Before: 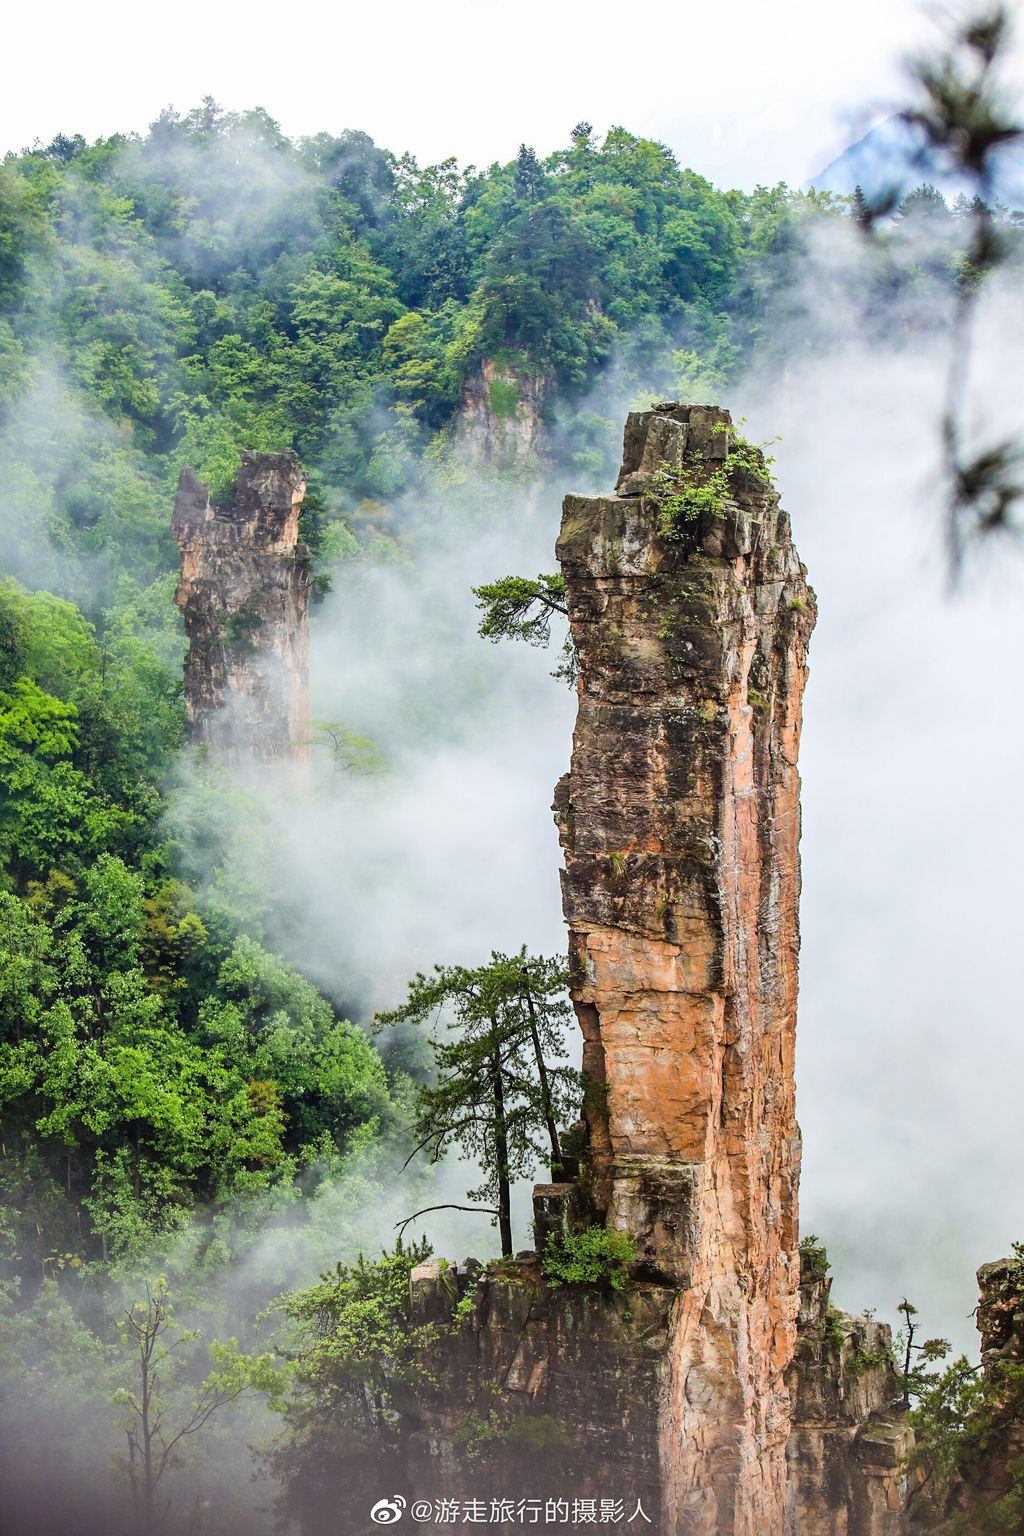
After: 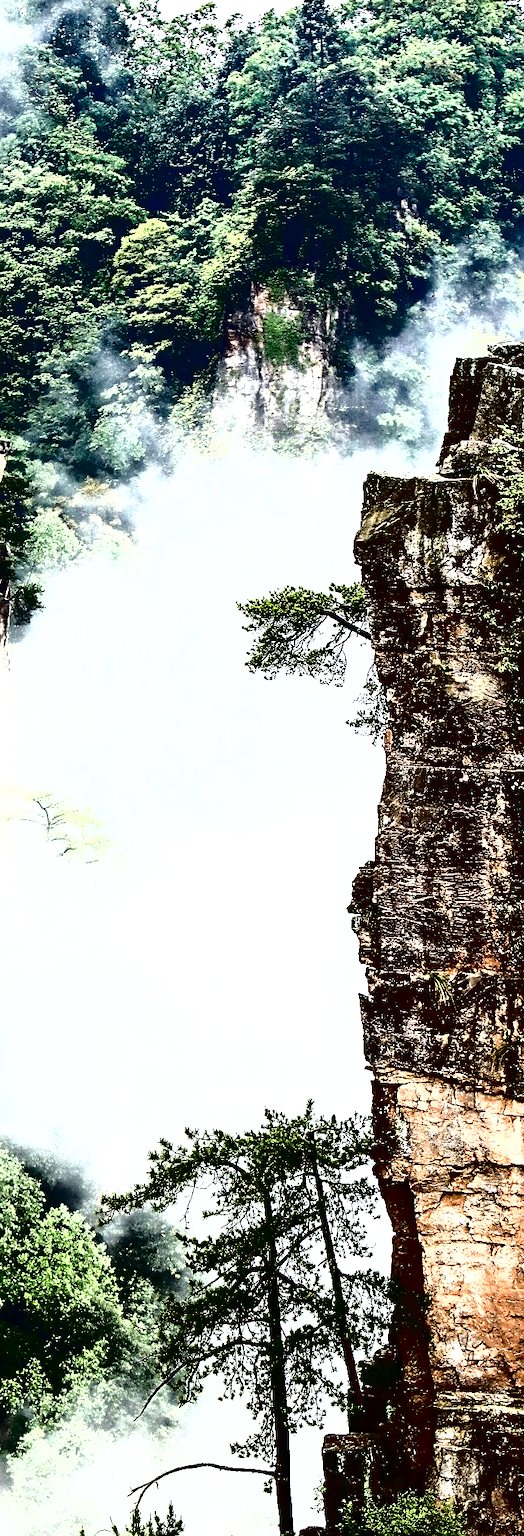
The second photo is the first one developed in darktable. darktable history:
crop and rotate: left 29.553%, top 10.169%, right 33.68%, bottom 18.107%
tone curve: curves: ch0 [(0, 0) (0.003, 0.005) (0.011, 0.005) (0.025, 0.006) (0.044, 0.008) (0.069, 0.01) (0.1, 0.012) (0.136, 0.015) (0.177, 0.019) (0.224, 0.017) (0.277, 0.015) (0.335, 0.018) (0.399, 0.043) (0.468, 0.118) (0.543, 0.349) (0.623, 0.591) (0.709, 0.88) (0.801, 0.983) (0.898, 0.973) (1, 1)], color space Lab, independent channels, preserve colors none
levels: levels [0, 0.476, 0.951]
color balance rgb: perceptual saturation grading › global saturation 20%, perceptual saturation grading › highlights -49.883%, perceptual saturation grading › shadows 25.219%
exposure: exposure 0.207 EV, compensate highlight preservation false
shadows and highlights: shadows 10.13, white point adjustment 0.893, highlights -38.2
sharpen: on, module defaults
